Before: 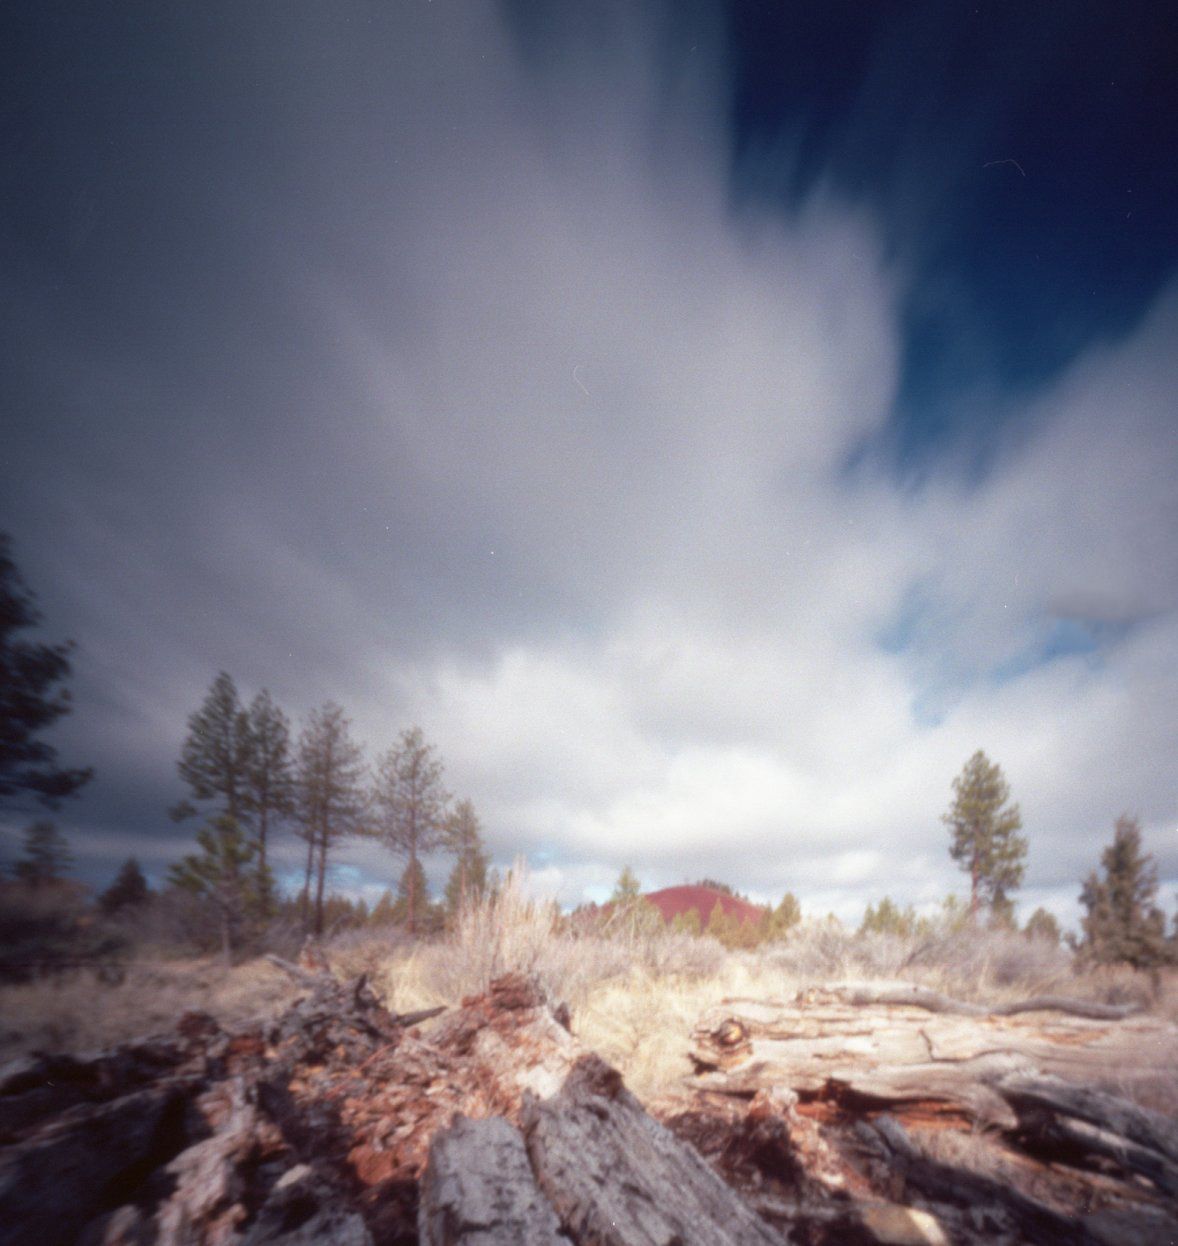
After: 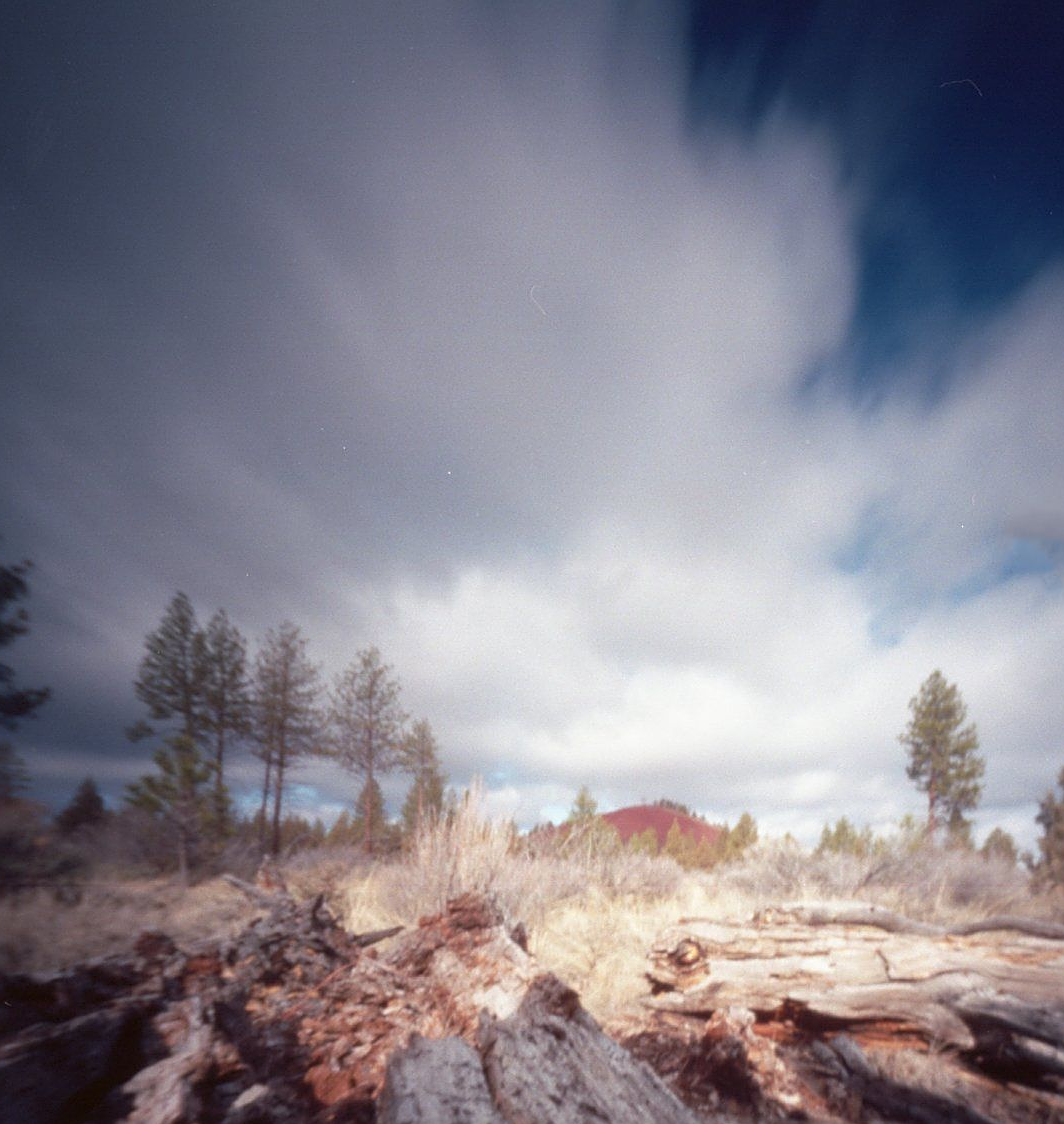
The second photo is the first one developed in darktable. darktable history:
crop: left 3.664%, top 6.429%, right 5.958%, bottom 3.284%
sharpen: on, module defaults
